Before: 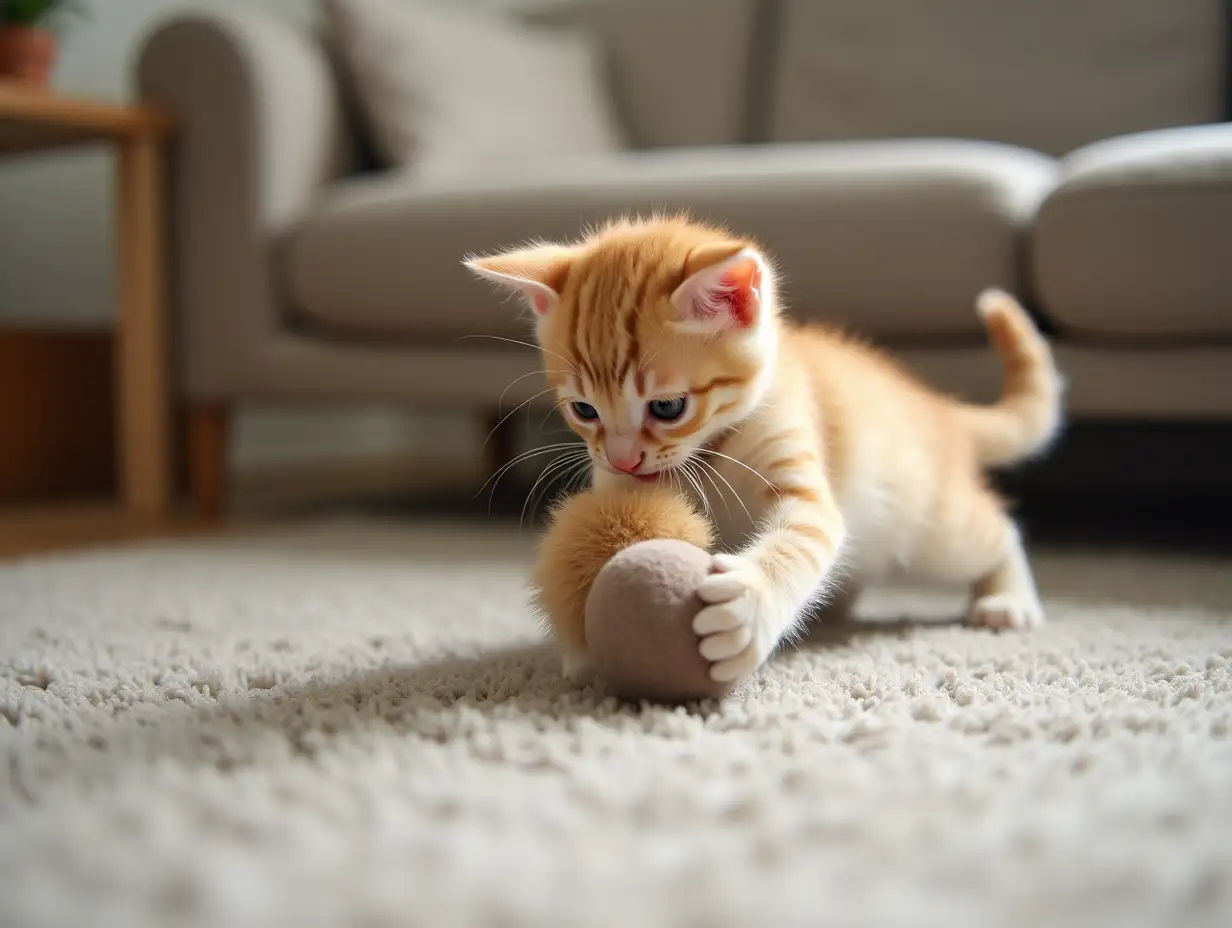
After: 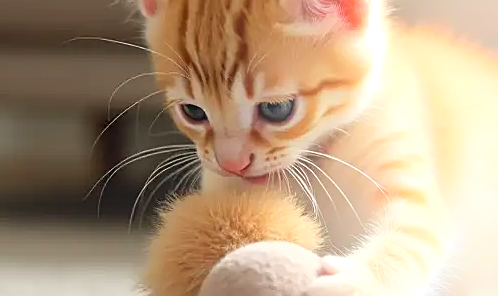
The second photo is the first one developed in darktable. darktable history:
tone equalizer: on, module defaults
crop: left 31.751%, top 32.172%, right 27.8%, bottom 35.83%
exposure: exposure 0.376 EV, compensate highlight preservation false
bloom: on, module defaults
sharpen: on, module defaults
